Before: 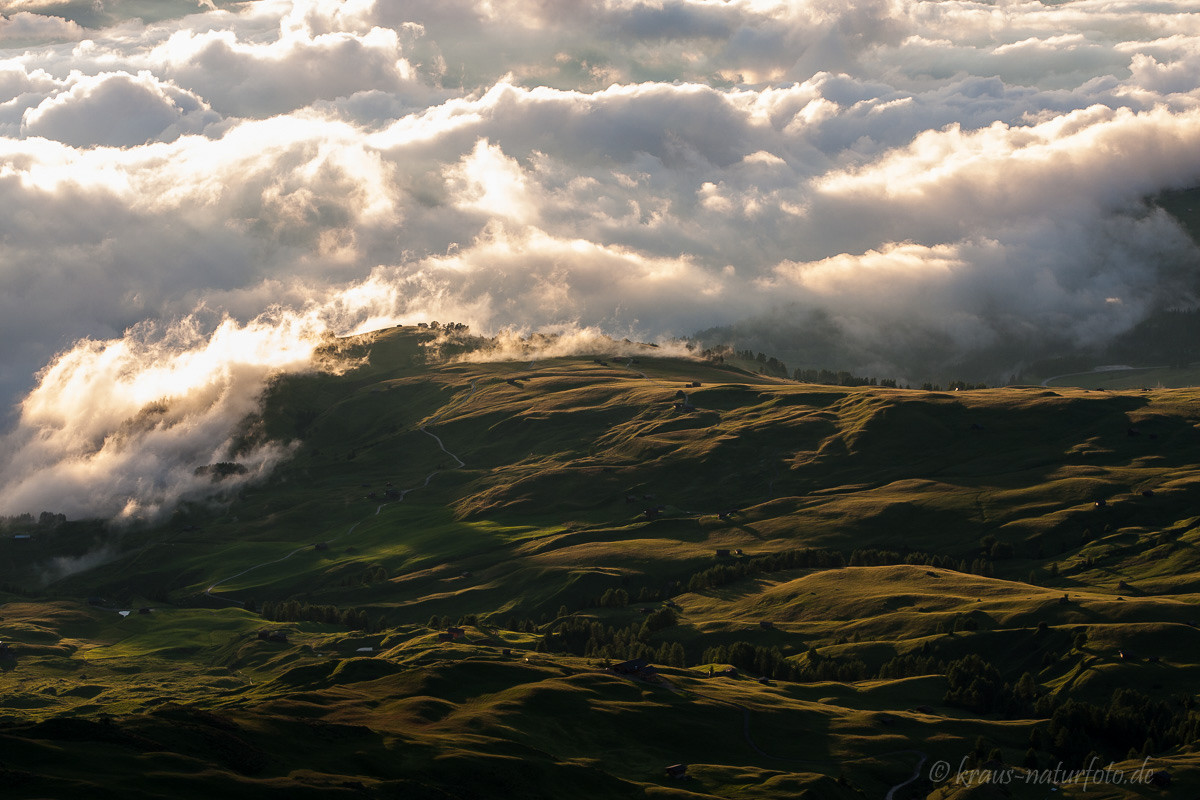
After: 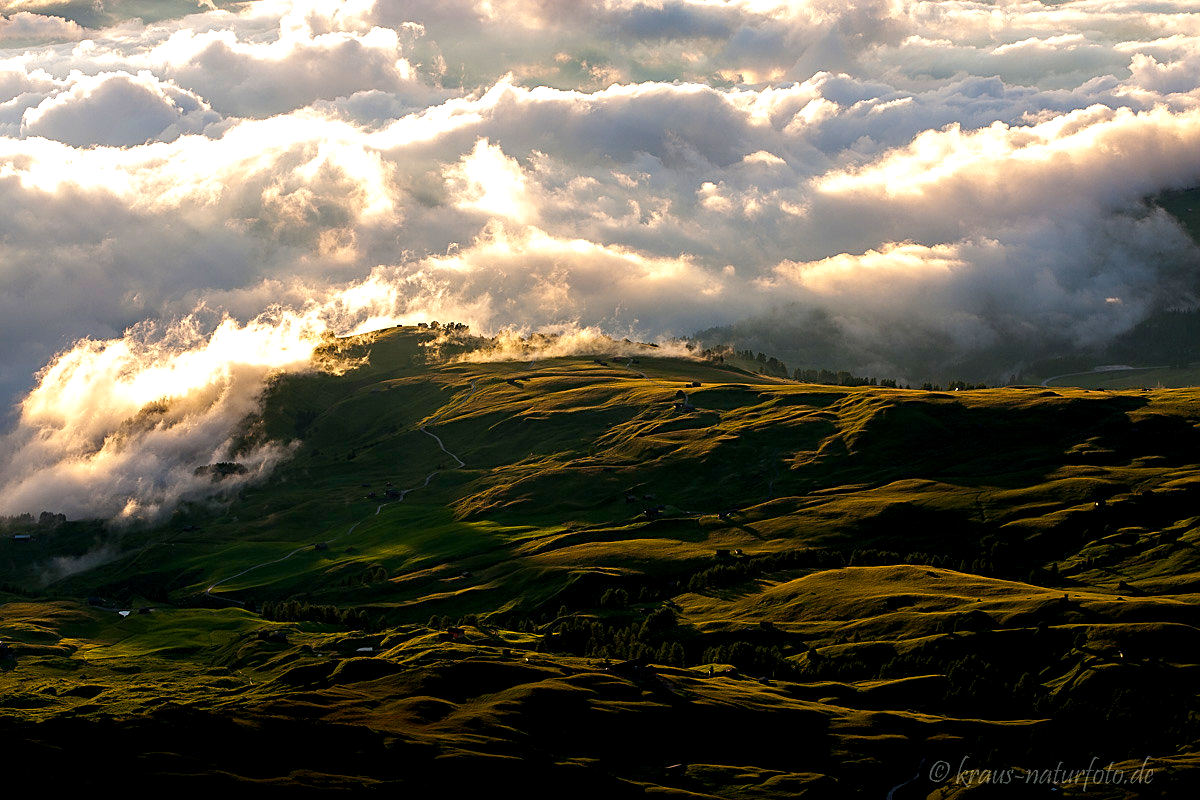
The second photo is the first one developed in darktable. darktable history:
sharpen: on, module defaults
color balance rgb: global offset › luminance -0.841%, perceptual saturation grading › global saturation 29.906%, perceptual brilliance grading › highlights 9.573%, perceptual brilliance grading › shadows -4.512%, global vibrance 20%
